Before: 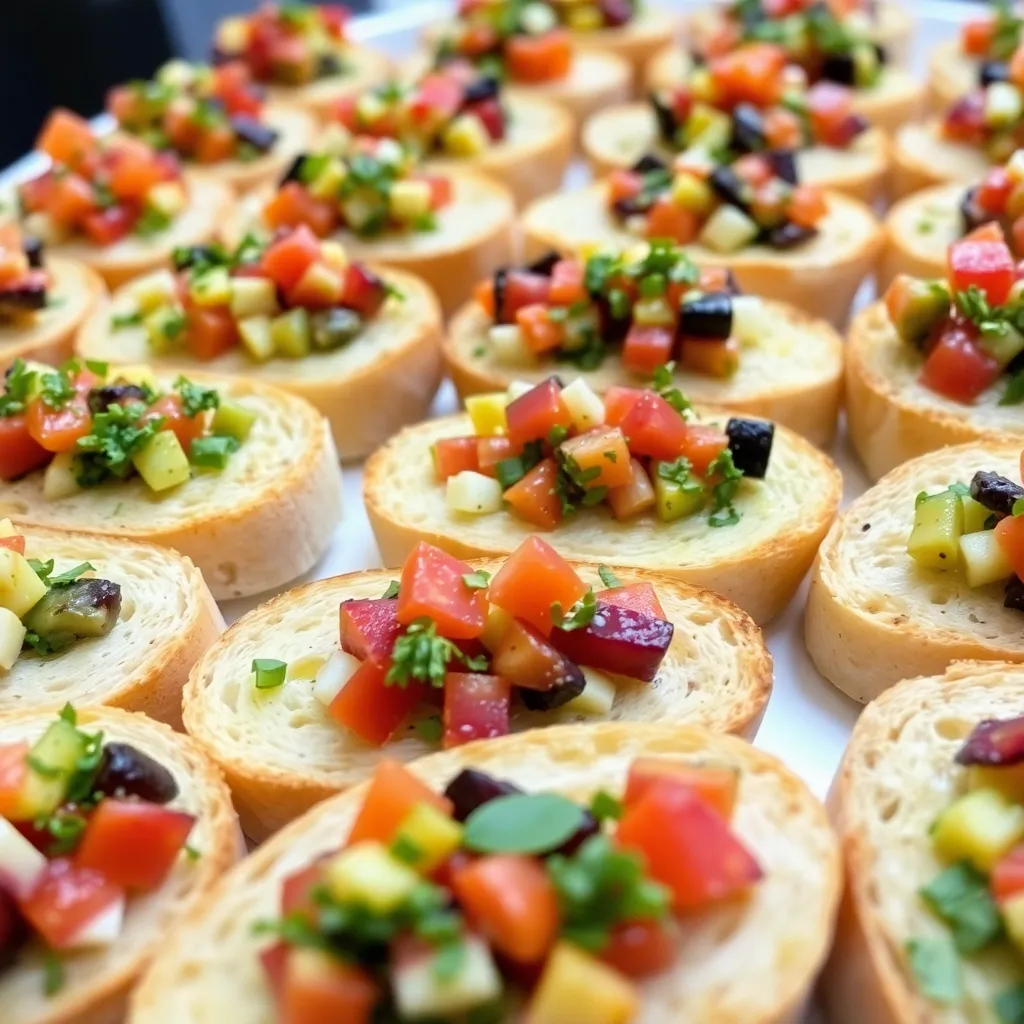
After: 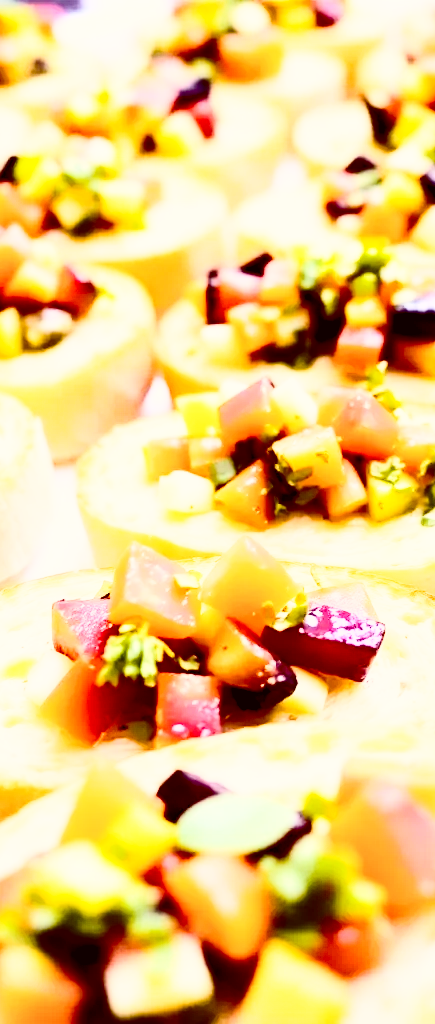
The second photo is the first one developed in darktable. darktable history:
crop: left 28.154%, right 29.359%
contrast brightness saturation: contrast 0.489, saturation -0.091
base curve: curves: ch0 [(0, 0) (0.036, 0.037) (0.121, 0.228) (0.46, 0.76) (0.859, 0.983) (1, 1)], fusion 1, preserve colors none
color balance rgb: shadows lift › luminance 0.624%, shadows lift › chroma 7.003%, shadows lift › hue 302.3°, highlights gain › luminance 18.047%, global offset › luminance -0.215%, global offset › chroma 0.264%, perceptual saturation grading › global saturation 5.533%, global vibrance 20%
color correction: highlights a* 6.65, highlights b* 8.11, shadows a* 5.77, shadows b* 7.04, saturation 0.923
tone equalizer: on, module defaults
